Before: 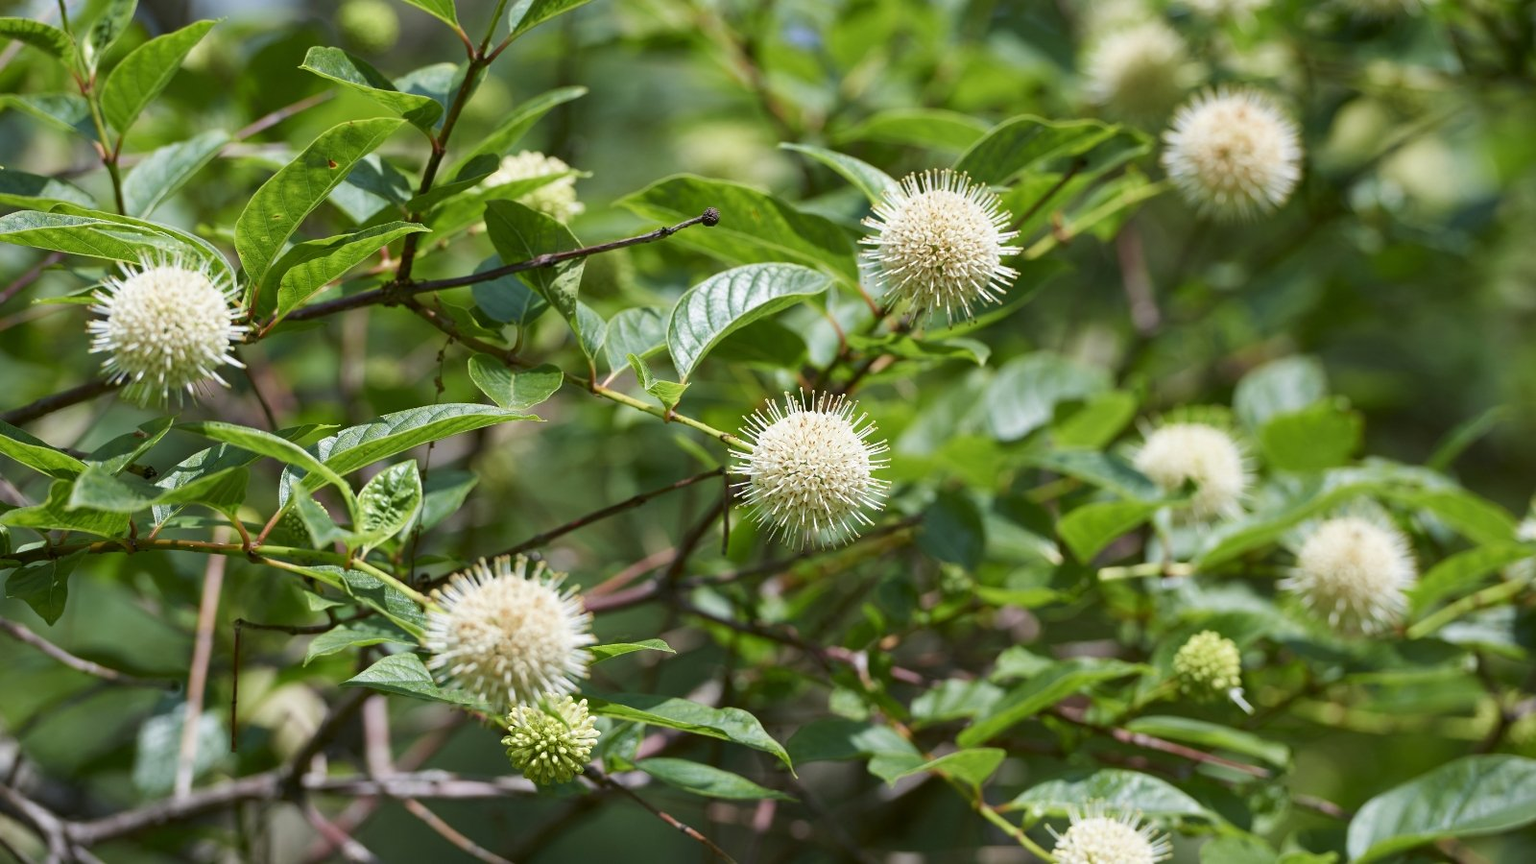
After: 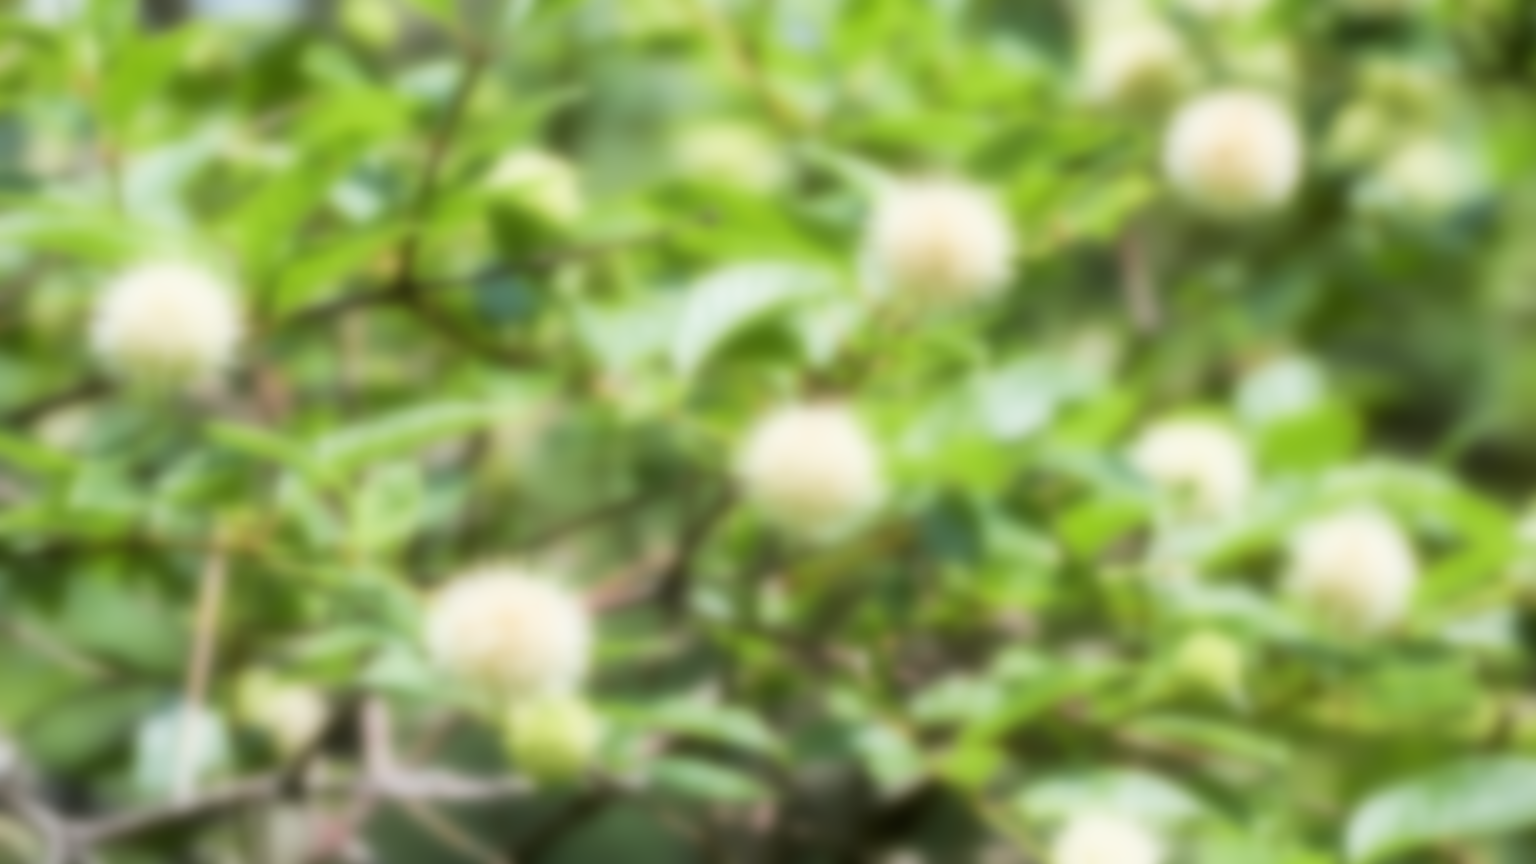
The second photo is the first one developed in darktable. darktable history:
lowpass: on, module defaults
filmic rgb: black relative exposure -5 EV, hardness 2.88, contrast 1.2
exposure: black level correction 0, exposure 1.2 EV, compensate exposure bias true, compensate highlight preservation false
